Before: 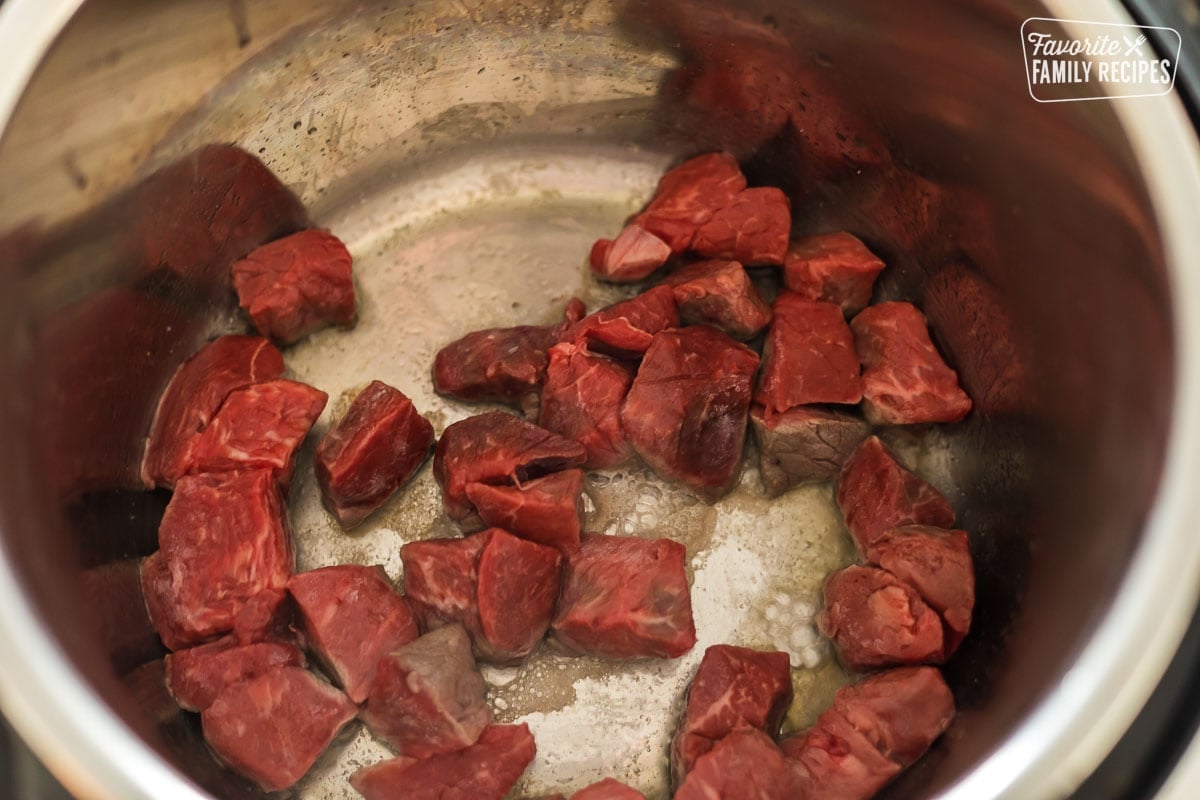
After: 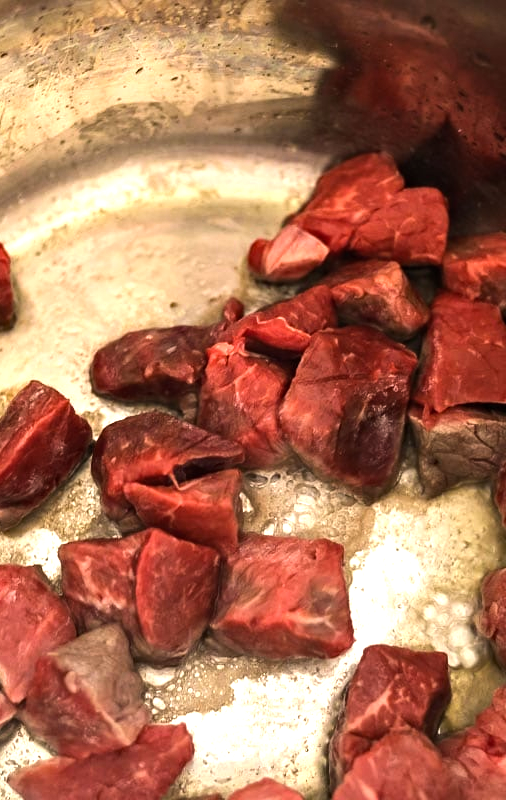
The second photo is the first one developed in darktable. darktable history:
tone equalizer: -8 EV -0.753 EV, -7 EV -0.667 EV, -6 EV -0.605 EV, -5 EV -0.405 EV, -3 EV 0.373 EV, -2 EV 0.6 EV, -1 EV 0.688 EV, +0 EV 0.728 EV, edges refinement/feathering 500, mask exposure compensation -1.57 EV, preserve details no
exposure: black level correction 0, exposure 0.499 EV, compensate highlight preservation false
haze removal: compatibility mode true, adaptive false
crop: left 28.578%, right 29.233%
